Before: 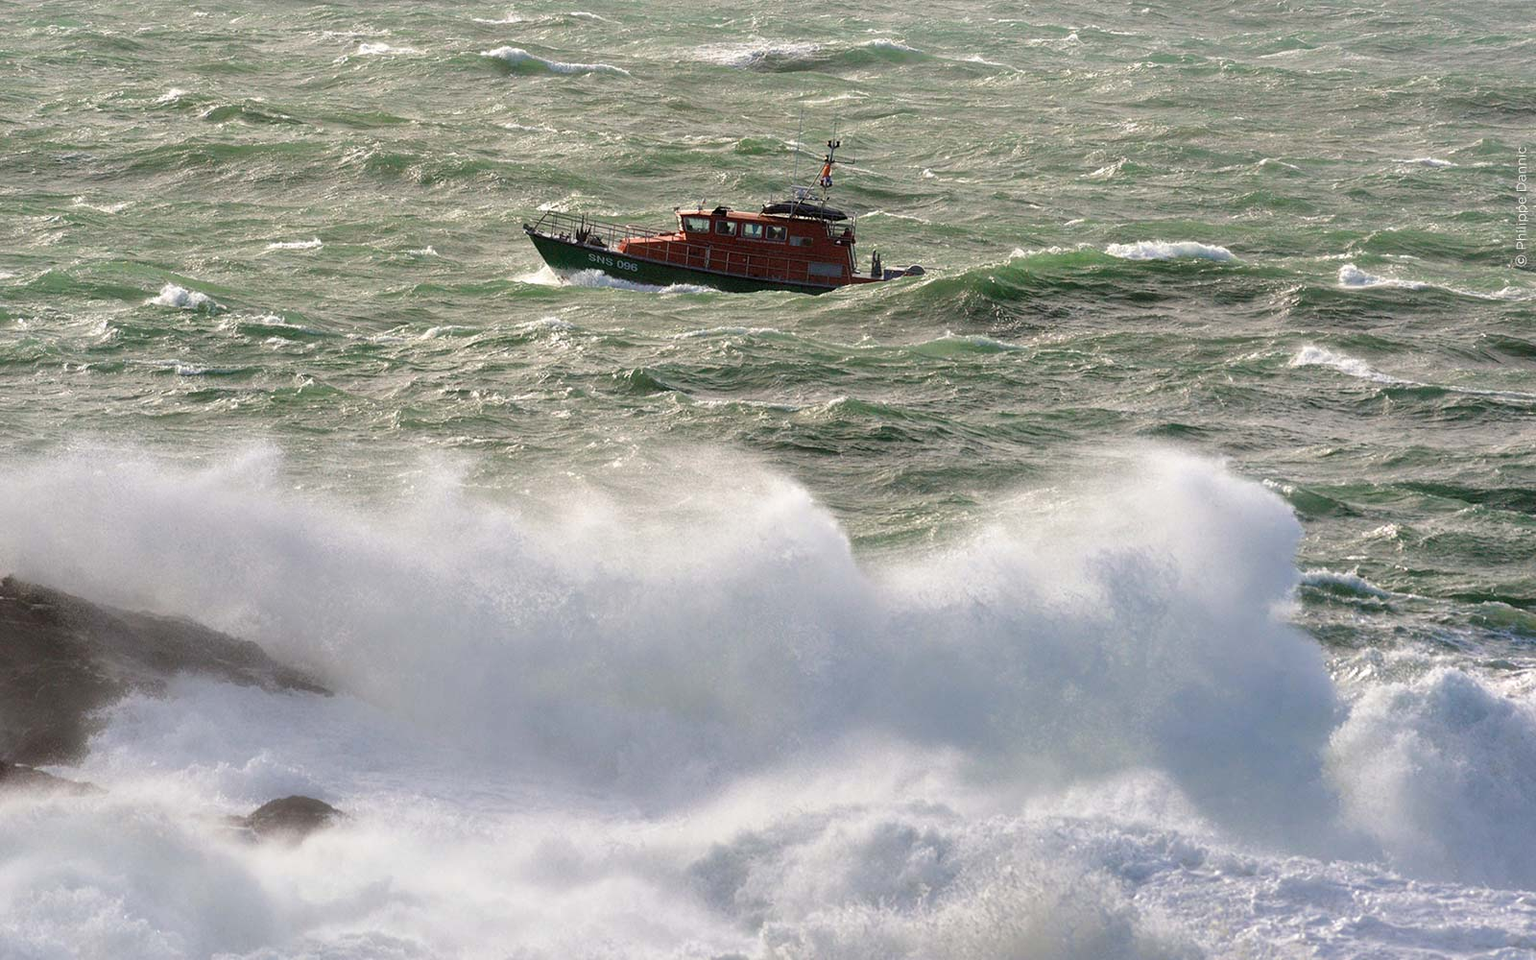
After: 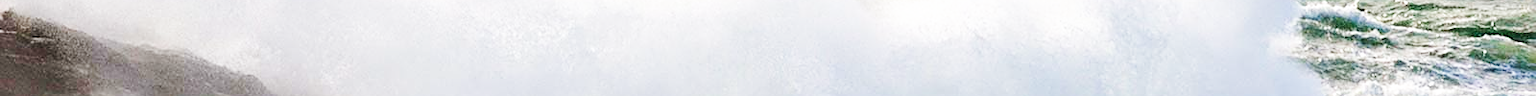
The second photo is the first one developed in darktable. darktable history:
sharpen: on, module defaults
base curve: curves: ch0 [(0, 0.003) (0.001, 0.002) (0.006, 0.004) (0.02, 0.022) (0.048, 0.086) (0.094, 0.234) (0.162, 0.431) (0.258, 0.629) (0.385, 0.8) (0.548, 0.918) (0.751, 0.988) (1, 1)], preserve colors none
crop and rotate: top 59.084%, bottom 30.916%
